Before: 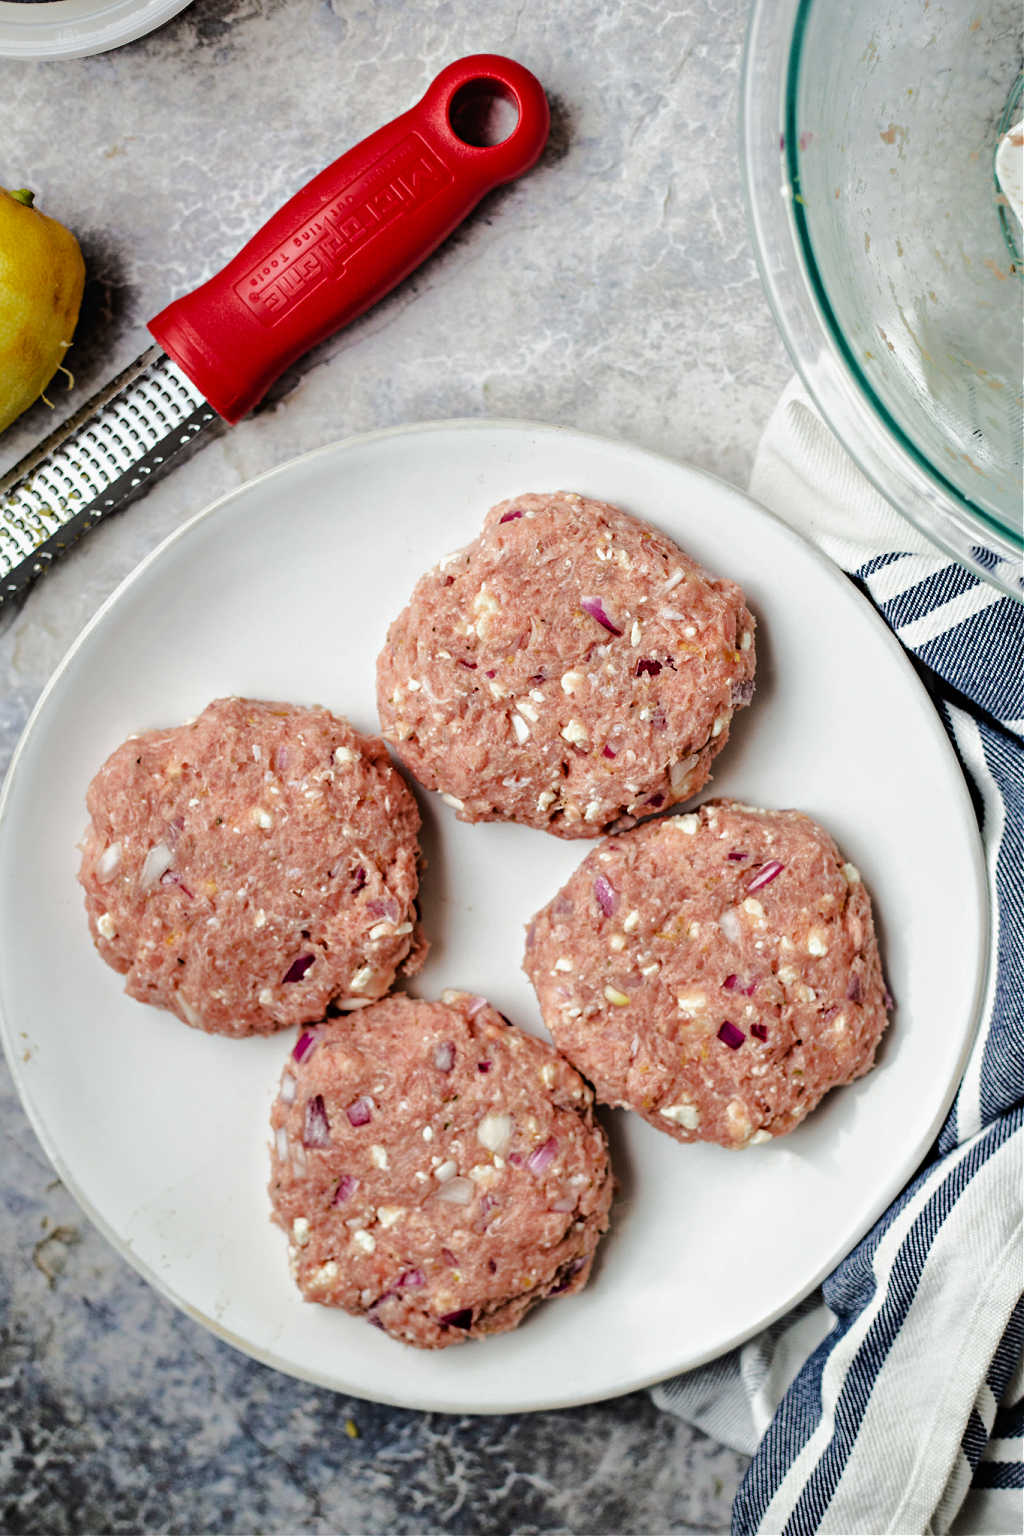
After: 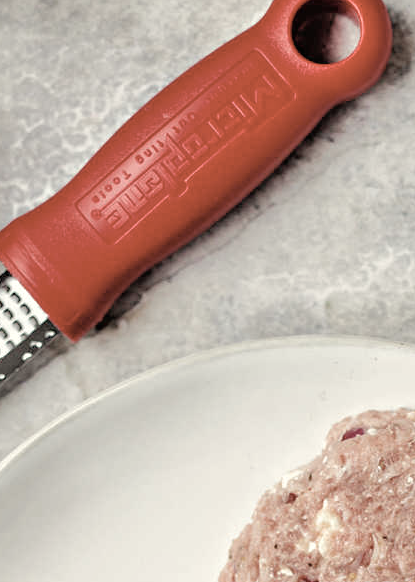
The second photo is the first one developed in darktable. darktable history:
crop: left 15.452%, top 5.459%, right 43.956%, bottom 56.62%
color zones: curves: ch1 [(0, 0.292) (0.001, 0.292) (0.2, 0.264) (0.4, 0.248) (0.6, 0.248) (0.8, 0.264) (0.999, 0.292) (1, 0.292)]
tone equalizer: -7 EV 0.15 EV, -6 EV 0.6 EV, -5 EV 1.15 EV, -4 EV 1.33 EV, -3 EV 1.15 EV, -2 EV 0.6 EV, -1 EV 0.15 EV, mask exposure compensation -0.5 EV
white balance: red 1.029, blue 0.92
